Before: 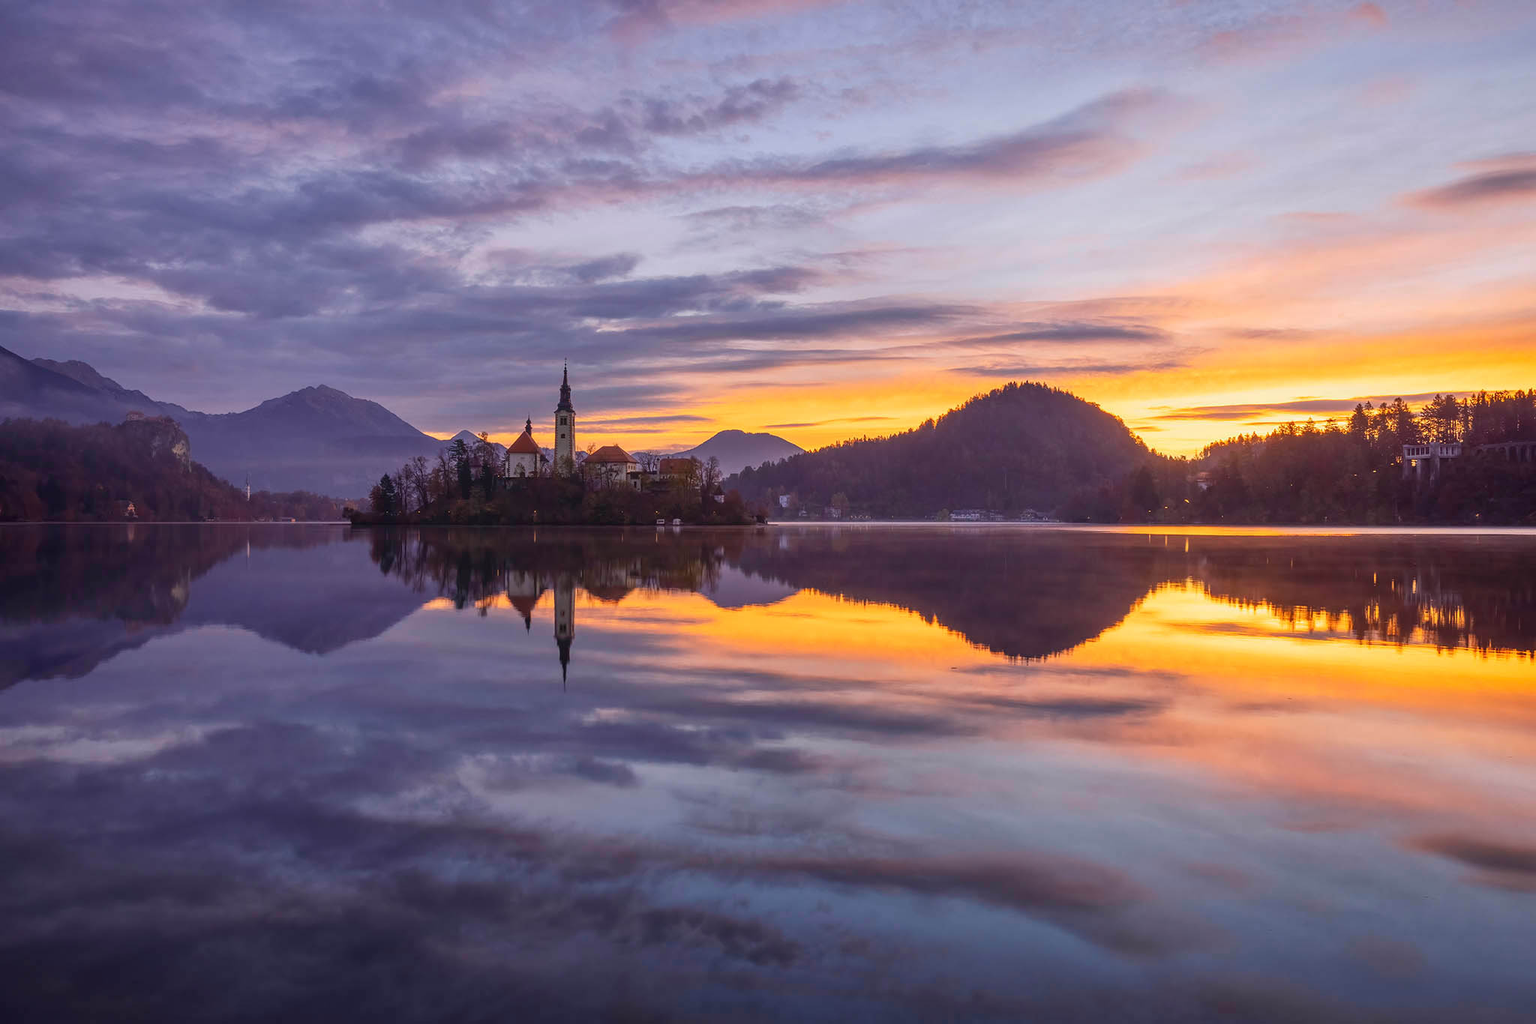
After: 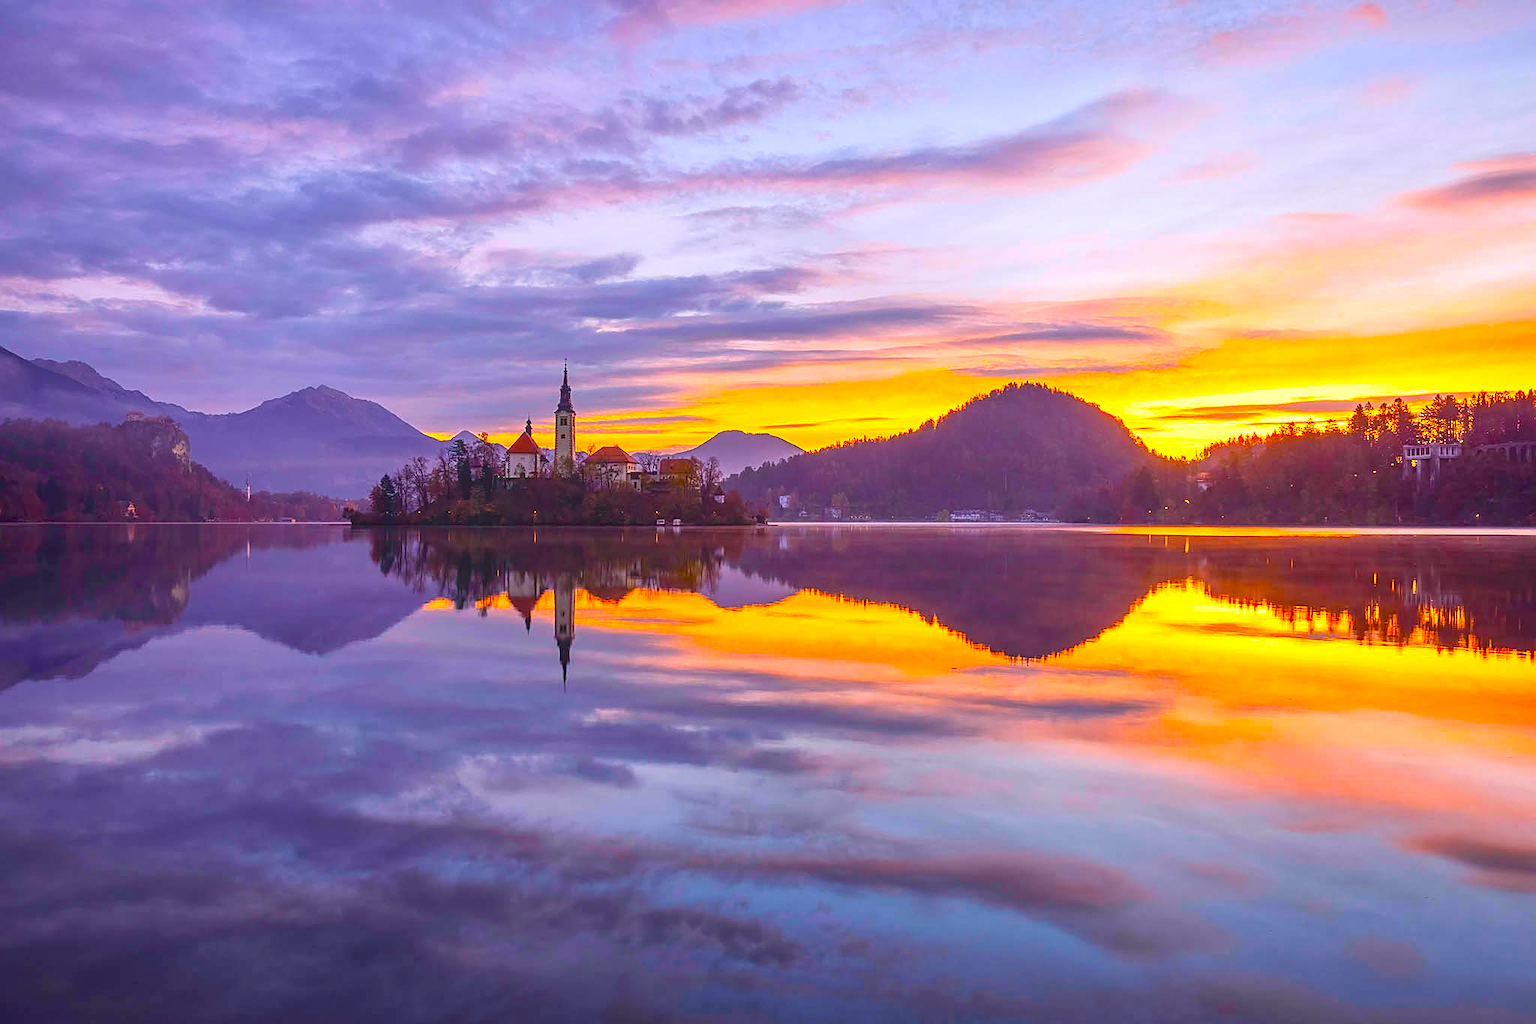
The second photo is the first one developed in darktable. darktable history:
sharpen: on, module defaults
color balance: input saturation 134.34%, contrast -10.04%, contrast fulcrum 19.67%, output saturation 133.51%
exposure: black level correction 0, exposure 0.7 EV, compensate exposure bias true, compensate highlight preservation false
